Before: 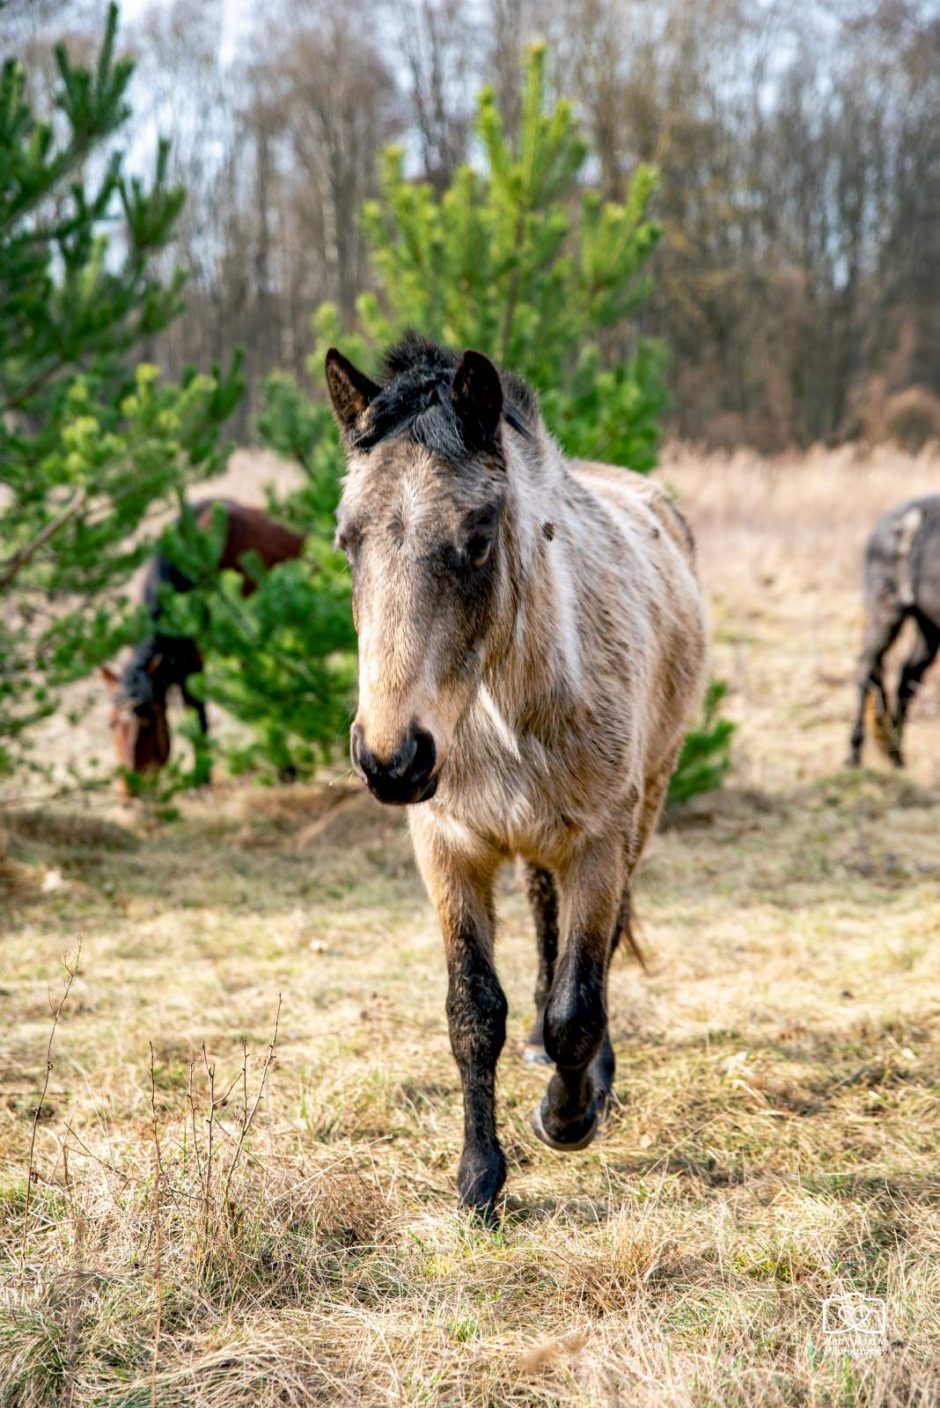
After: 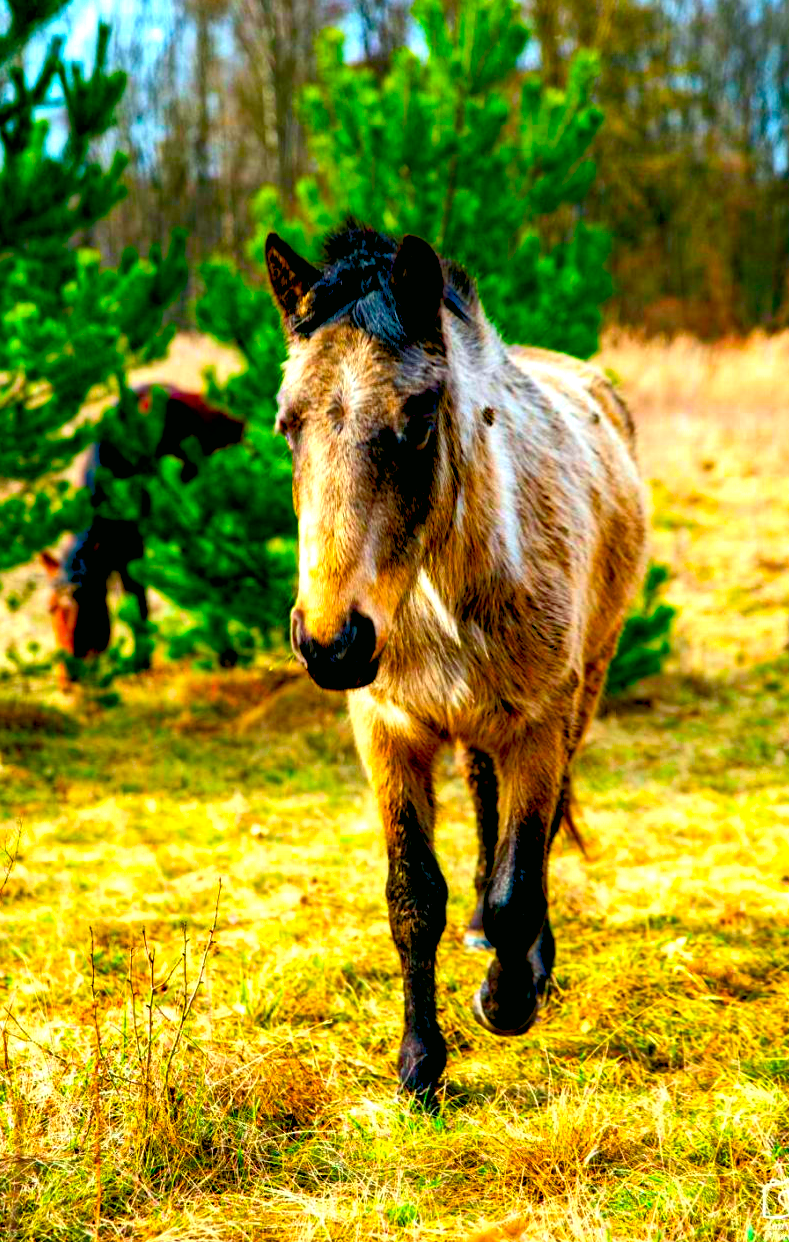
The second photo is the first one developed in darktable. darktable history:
exposure: black level correction 0.029, exposure -0.073 EV, compensate highlight preservation false
contrast brightness saturation: saturation 0.5
color balance rgb: linear chroma grading › global chroma 9%, perceptual saturation grading › global saturation 36%, perceptual saturation grading › shadows 35%, perceptual brilliance grading › global brilliance 15%, perceptual brilliance grading › shadows -35%, global vibrance 15%
crop: left 6.446%, top 8.188%, right 9.538%, bottom 3.548%
color correction: highlights a* -7.33, highlights b* 1.26, shadows a* -3.55, saturation 1.4
